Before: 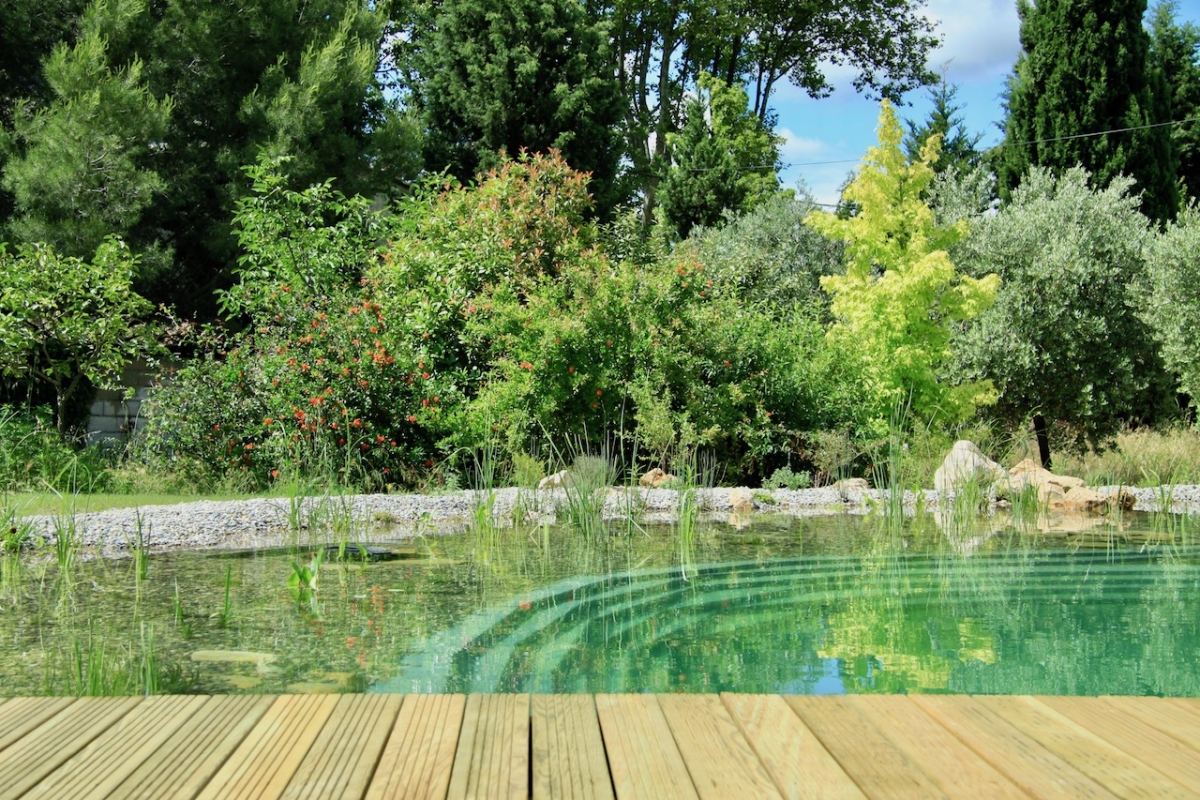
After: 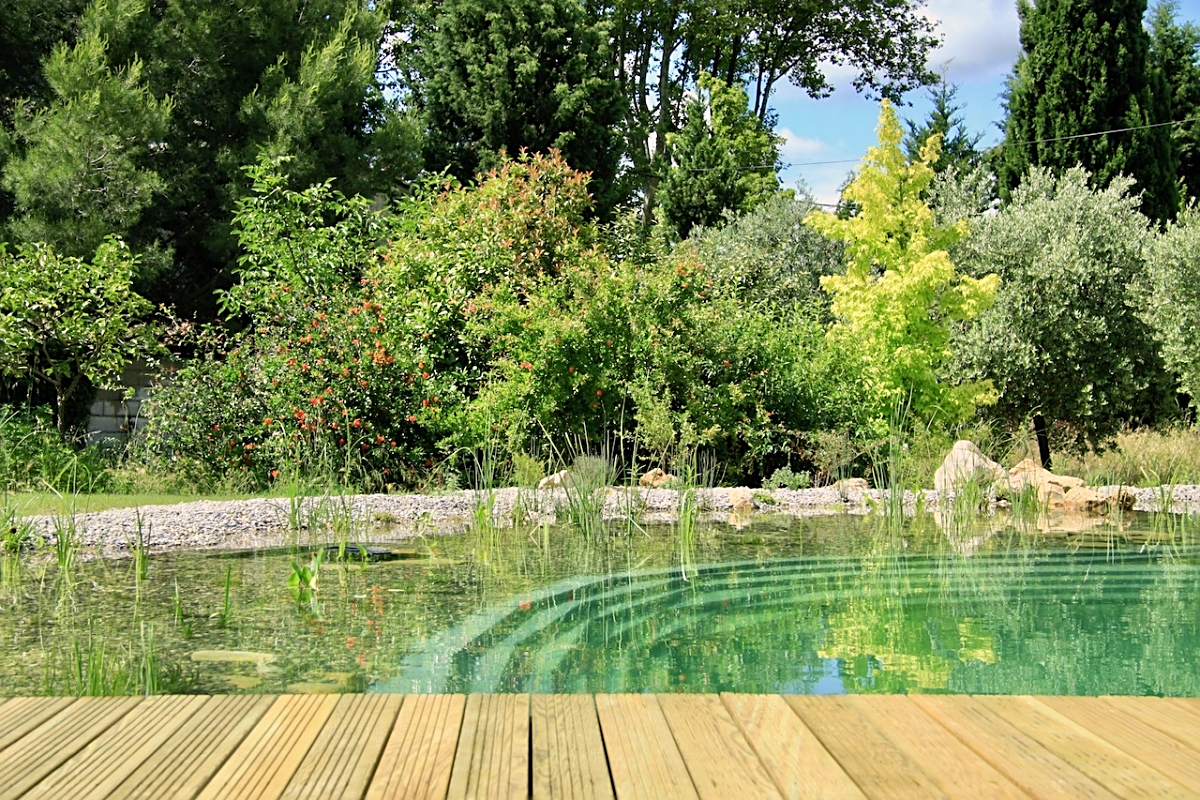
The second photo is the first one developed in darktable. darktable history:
sharpen: on, module defaults
color correction: highlights a* 5.81, highlights b* 4.84
exposure: exposure 0.127 EV, compensate highlight preservation false
